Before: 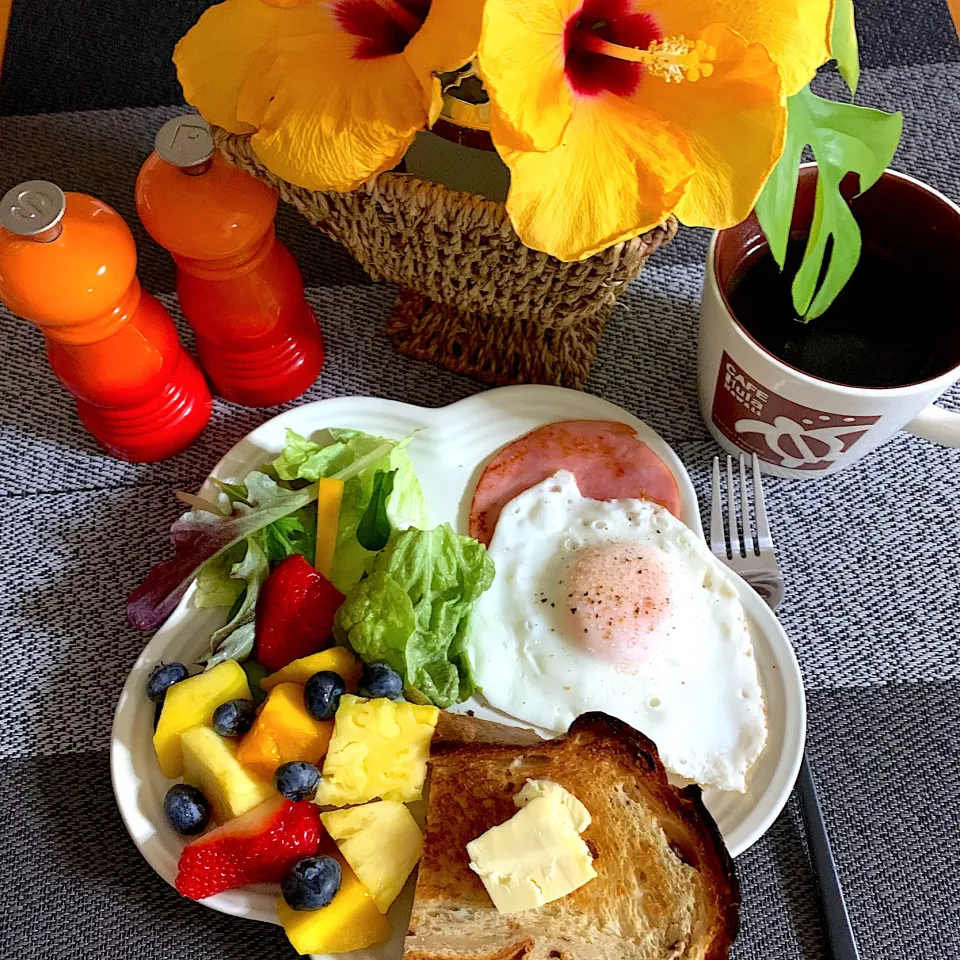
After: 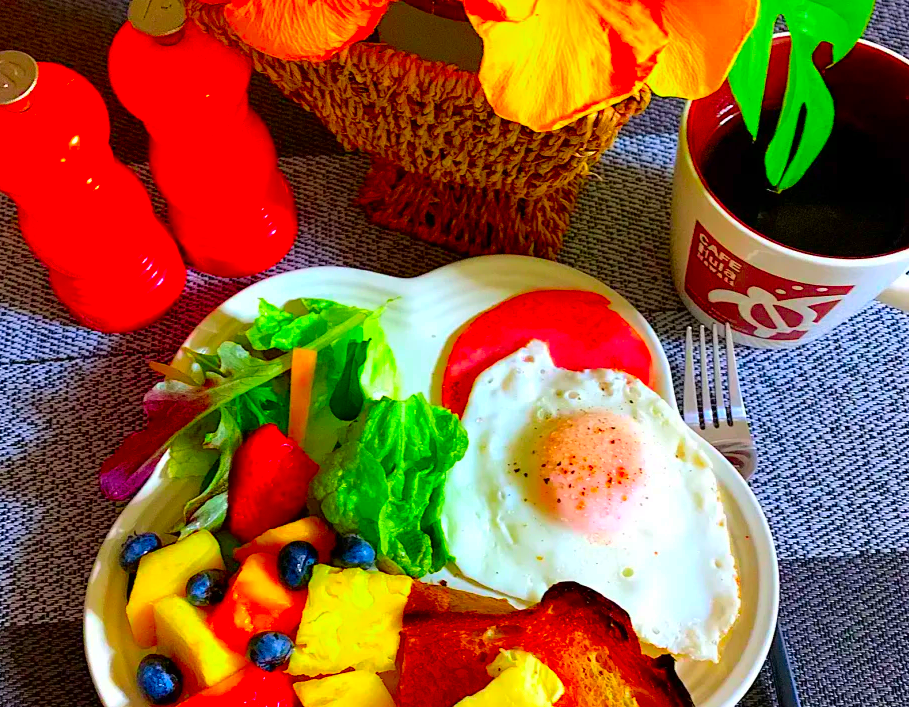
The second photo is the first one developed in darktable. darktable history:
color correction: highlights b* 0.048, saturation 2.99
crop and rotate: left 2.848%, top 13.597%, right 2.404%, bottom 12.682%
